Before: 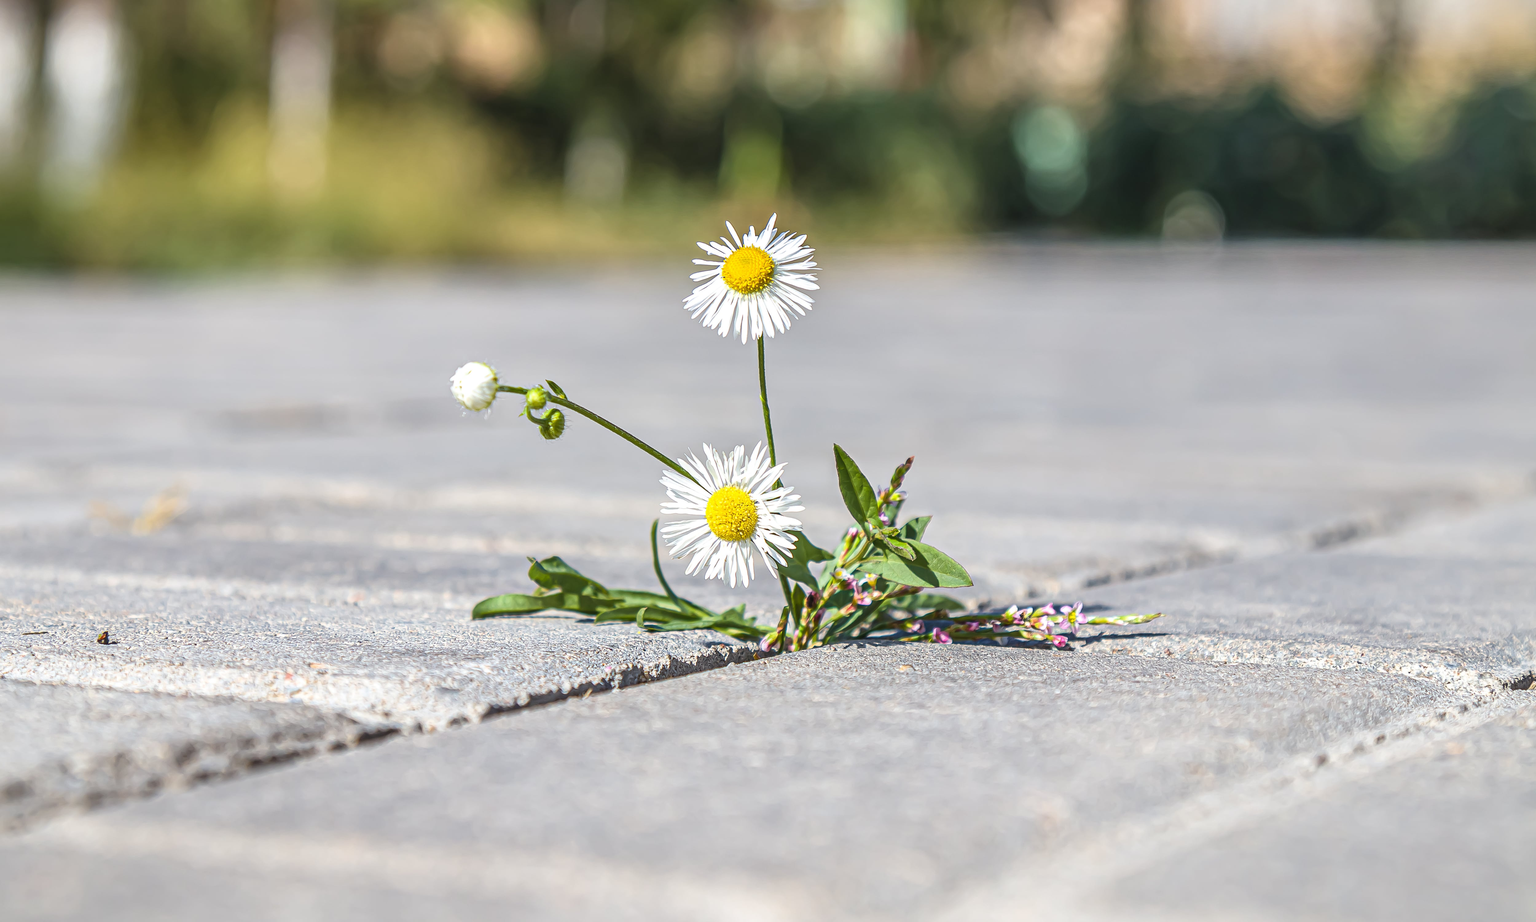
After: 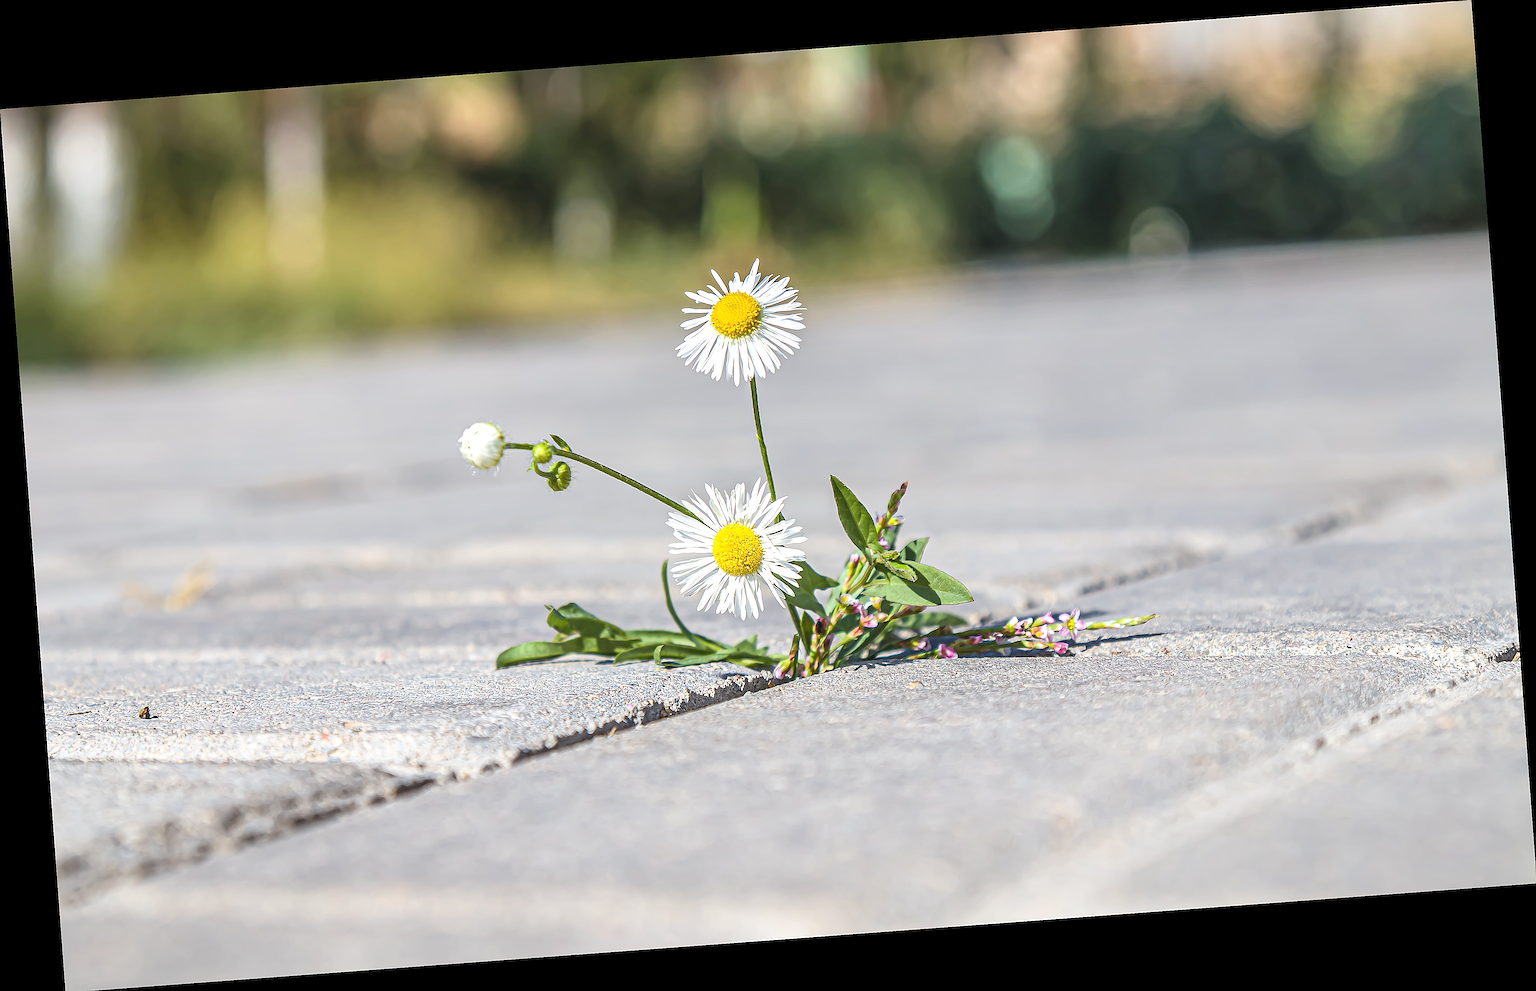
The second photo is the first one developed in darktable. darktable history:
contrast brightness saturation: contrast 0.05, brightness 0.06, saturation 0.01
rotate and perspective: rotation -4.25°, automatic cropping off
sharpen: radius 1.4, amount 1.25, threshold 0.7
